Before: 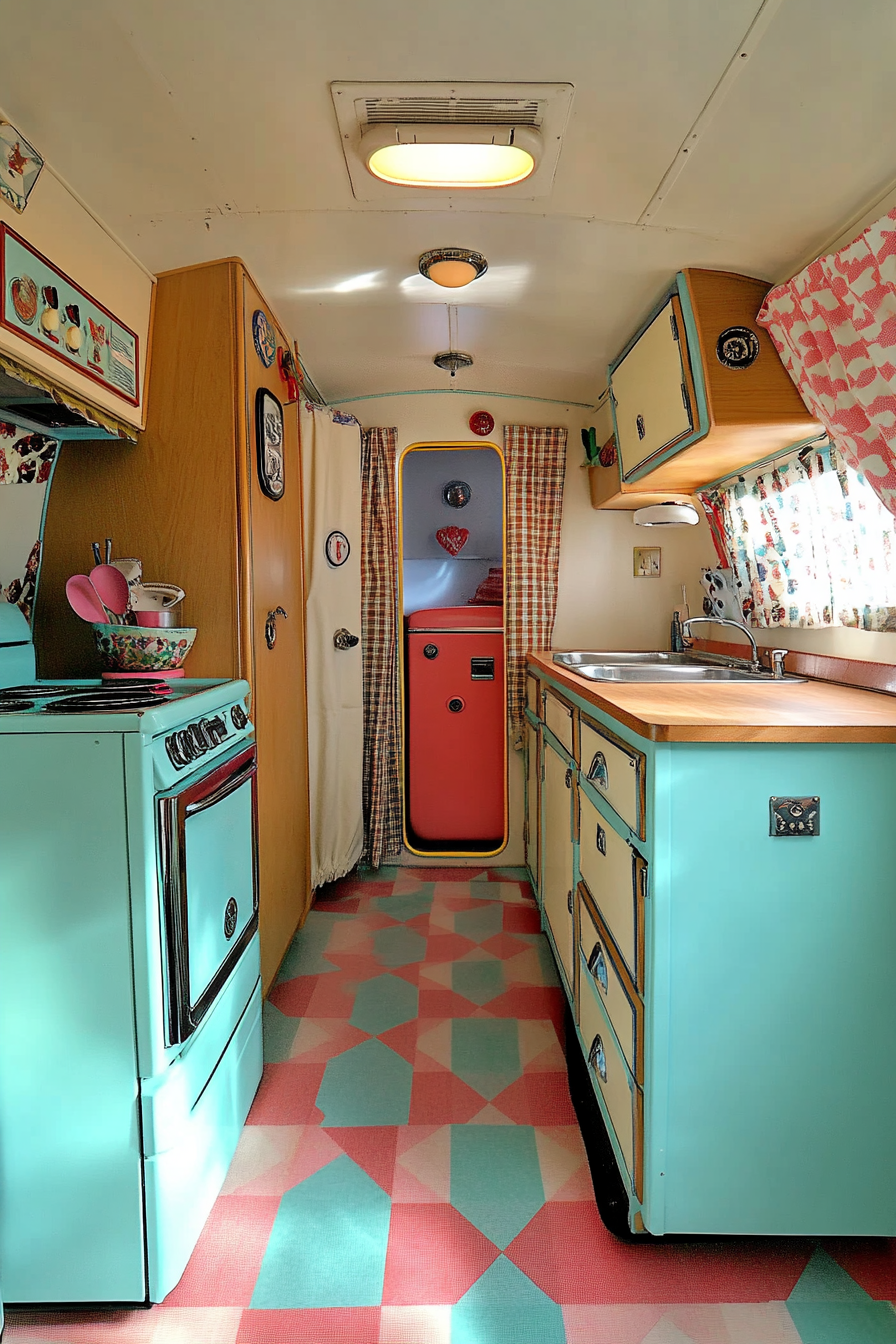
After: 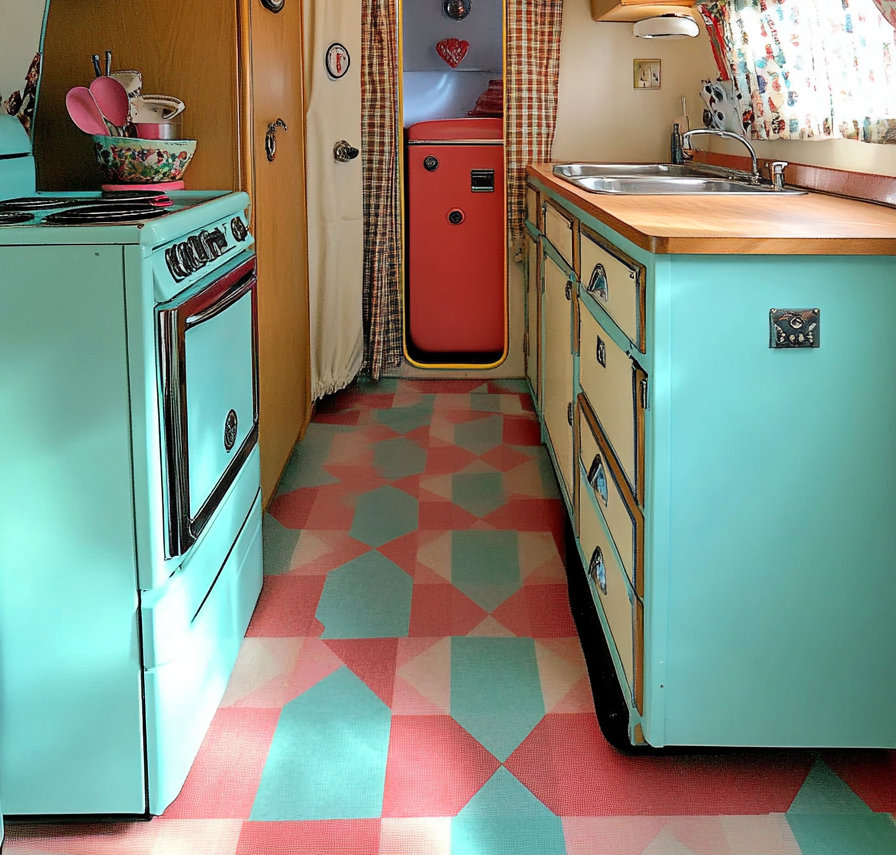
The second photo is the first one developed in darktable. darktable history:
tone curve: curves: ch0 [(0, 0) (0.003, 0.003) (0.011, 0.011) (0.025, 0.024) (0.044, 0.043) (0.069, 0.068) (0.1, 0.098) (0.136, 0.133) (0.177, 0.173) (0.224, 0.22) (0.277, 0.271) (0.335, 0.328) (0.399, 0.39) (0.468, 0.458) (0.543, 0.563) (0.623, 0.64) (0.709, 0.722) (0.801, 0.809) (0.898, 0.902) (1, 1)], color space Lab, linked channels, preserve colors none
crop and rotate: top 36.342%
